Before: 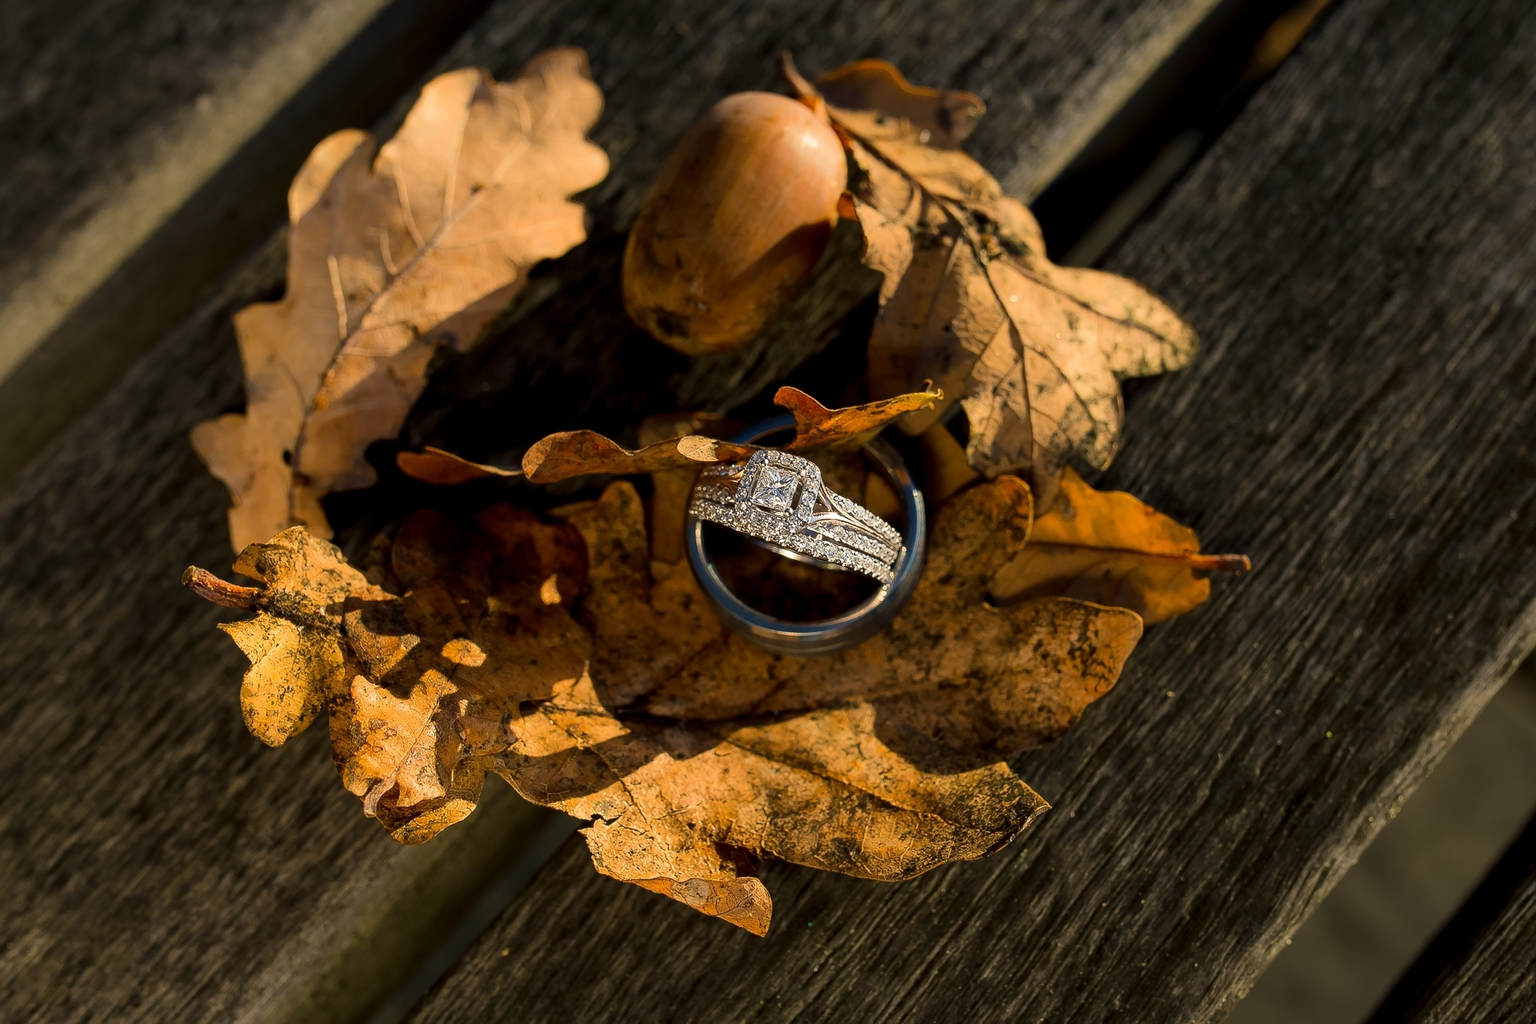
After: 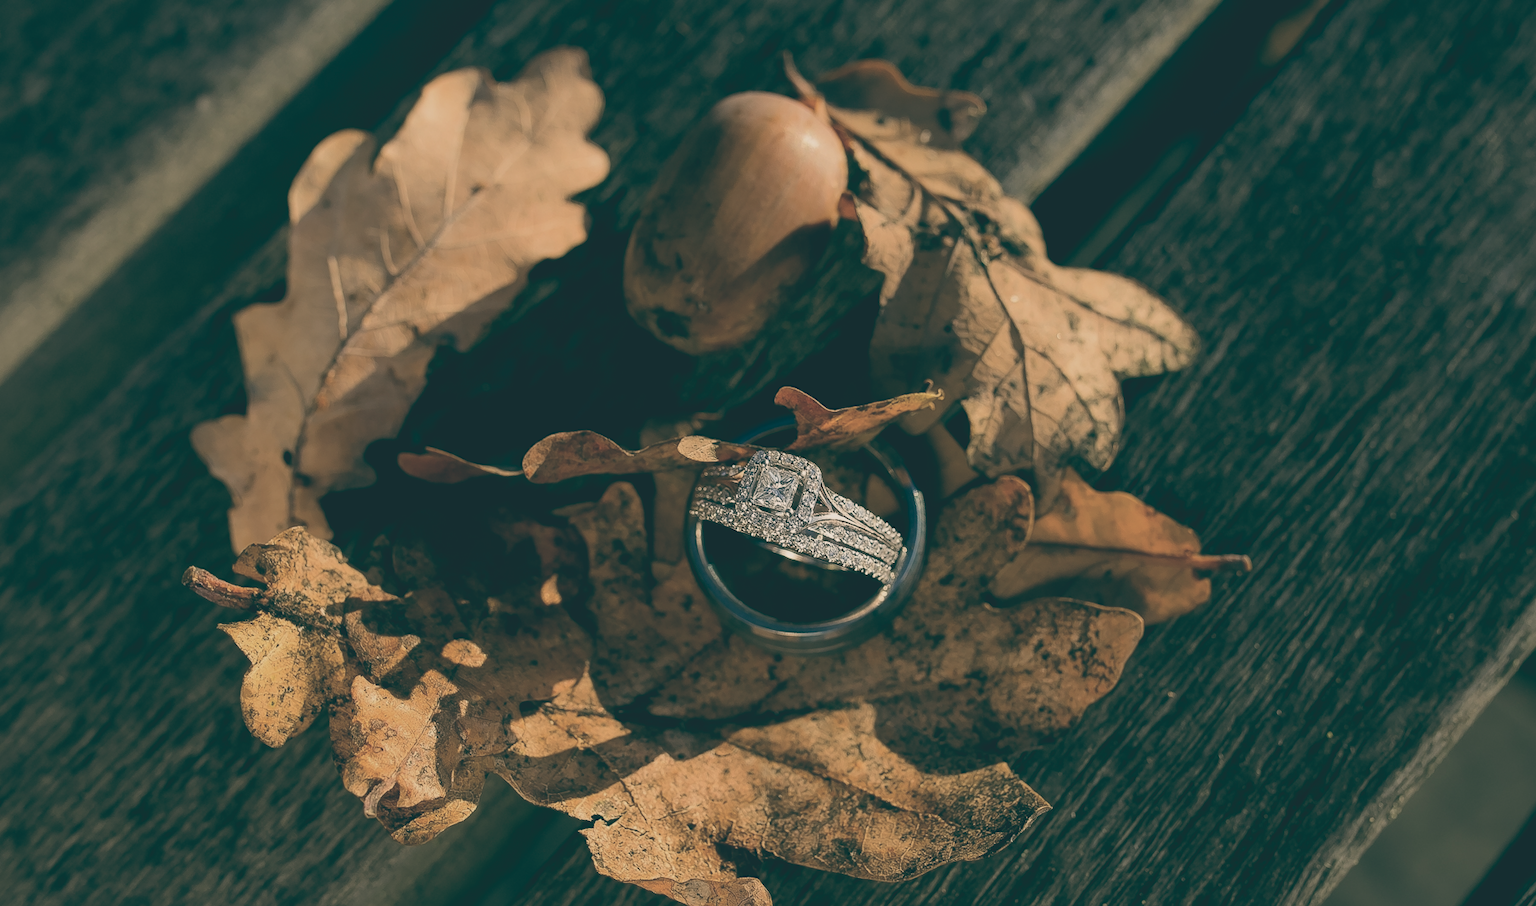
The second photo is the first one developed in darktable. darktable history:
color balance: lift [1.005, 0.99, 1.007, 1.01], gamma [1, 0.979, 1.011, 1.021], gain [0.923, 1.098, 1.025, 0.902], input saturation 90.45%, contrast 7.73%, output saturation 105.91%
crop and rotate: top 0%, bottom 11.49%
contrast brightness saturation: contrast -0.26, saturation -0.43
